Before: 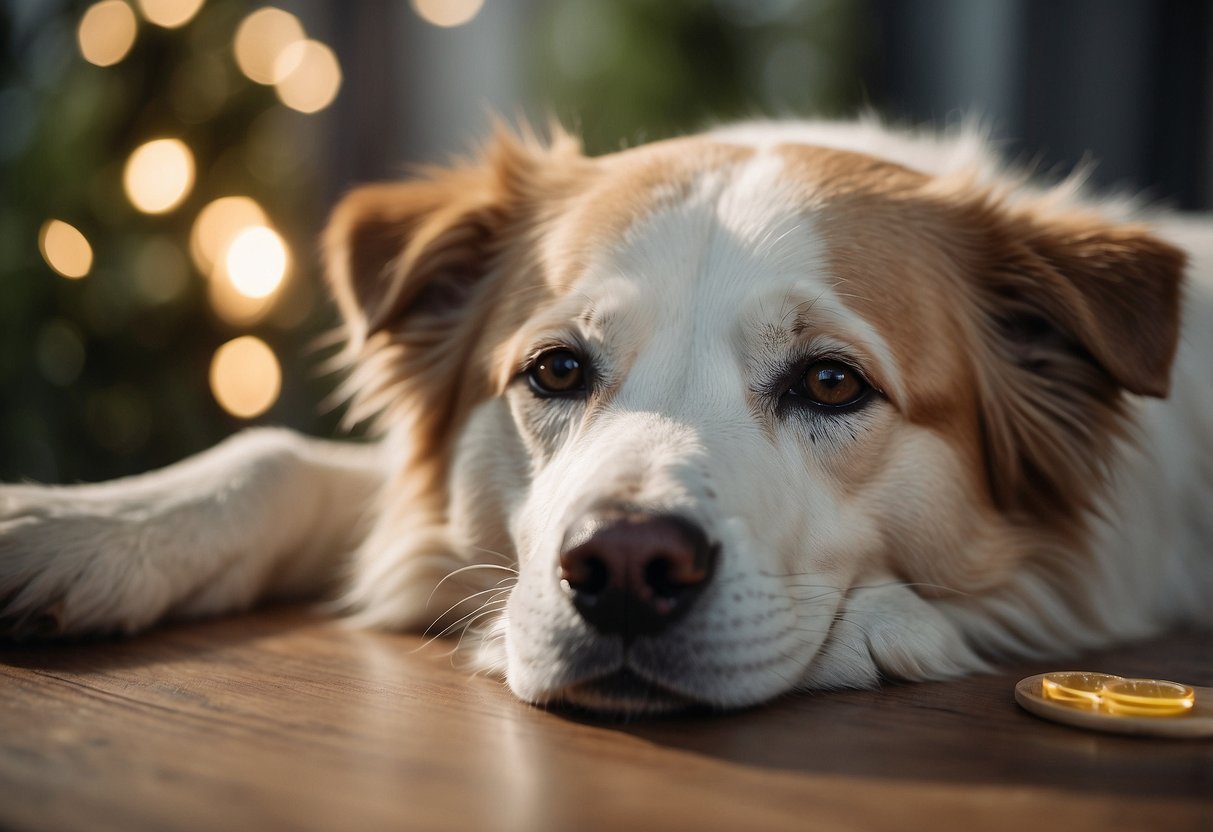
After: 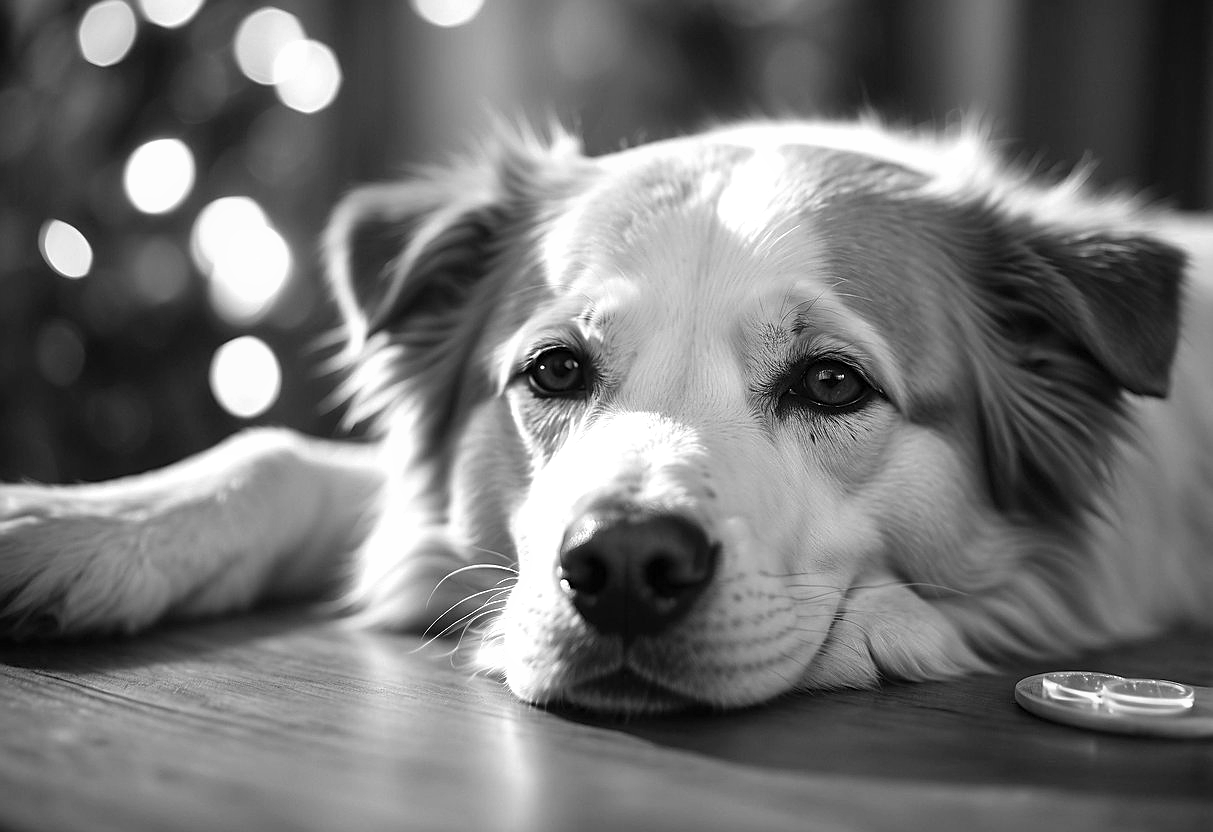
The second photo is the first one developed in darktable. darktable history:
color balance rgb: linear chroma grading › shadows -2.2%, linear chroma grading › highlights -15%, linear chroma grading › global chroma -10%, linear chroma grading › mid-tones -10%, perceptual saturation grading › global saturation 45%, perceptual saturation grading › highlights -50%, perceptual saturation grading › shadows 30%, perceptual brilliance grading › global brilliance 18%, global vibrance 45%
monochrome: on, module defaults
shadows and highlights: shadows 29.32, highlights -29.32, low approximation 0.01, soften with gaussian
sharpen: on, module defaults
